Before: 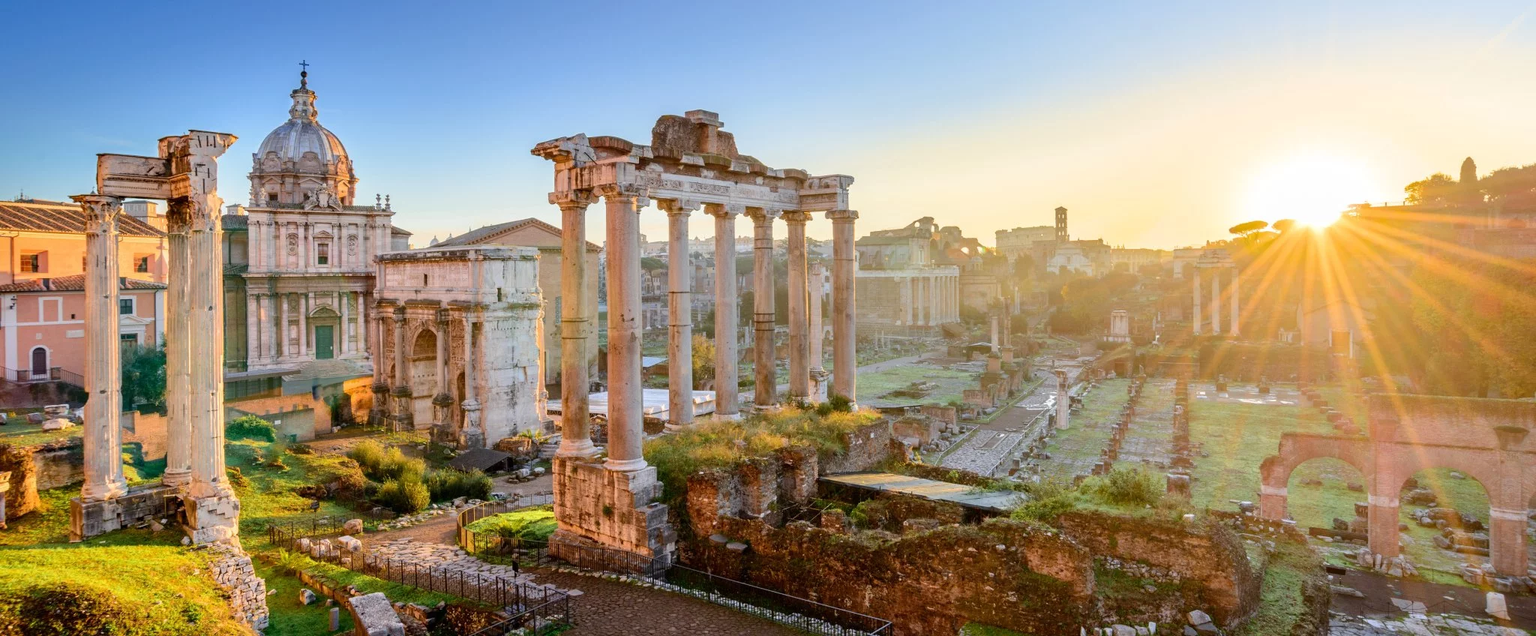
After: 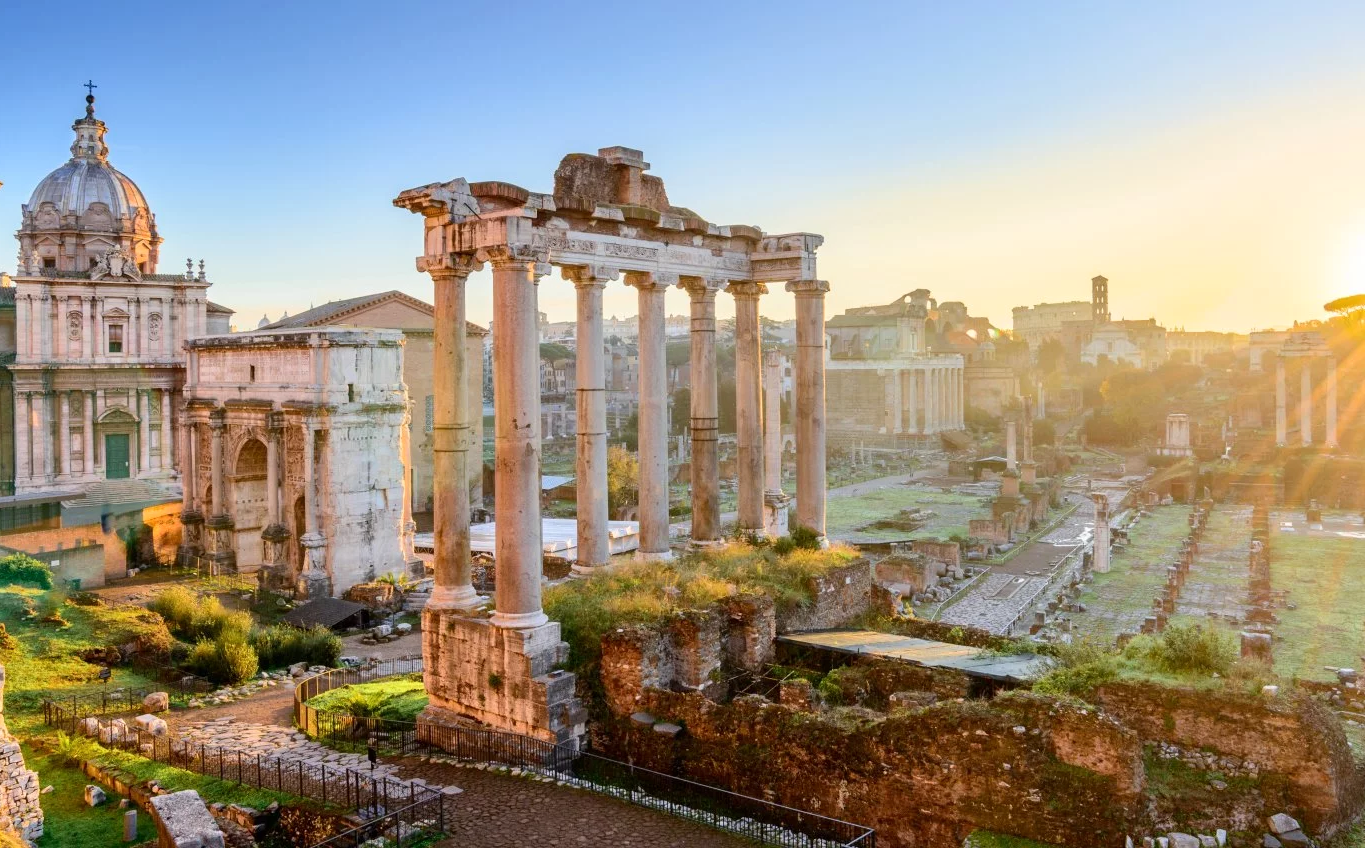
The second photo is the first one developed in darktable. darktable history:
base curve: curves: ch0 [(0, 0) (0.472, 0.508) (1, 1)]
contrast brightness saturation: contrast 0.07
crop: left 15.419%, right 17.914%
